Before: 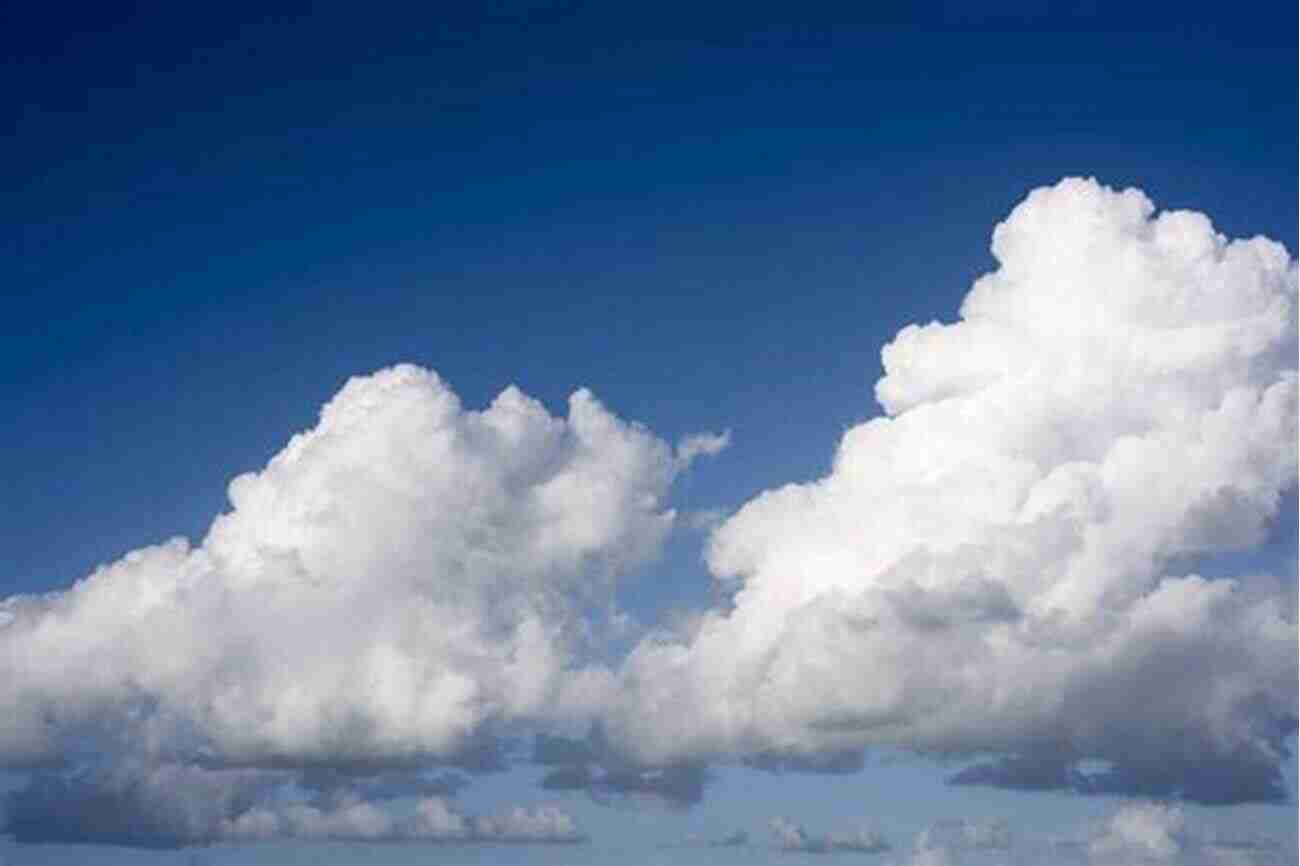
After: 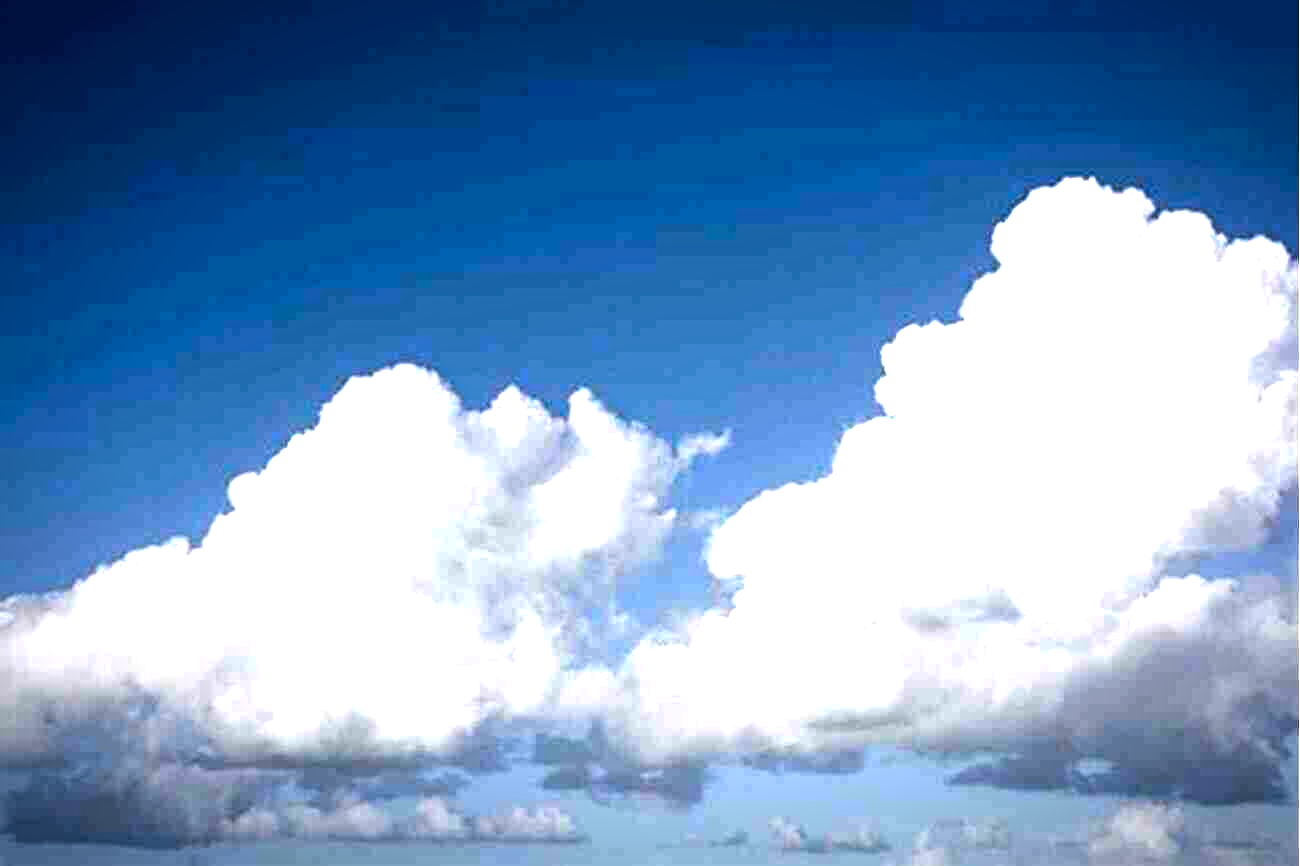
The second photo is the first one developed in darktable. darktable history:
tone equalizer: -8 EV -0.73 EV, -7 EV -0.734 EV, -6 EV -0.598 EV, -5 EV -0.377 EV, -3 EV 0.375 EV, -2 EV 0.6 EV, -1 EV 0.699 EV, +0 EV 0.748 EV, edges refinement/feathering 500, mask exposure compensation -1.57 EV, preserve details no
exposure: black level correction 0, exposure 0.68 EV, compensate highlight preservation false
haze removal: adaptive false
vignetting: saturation -0.028, automatic ratio true, unbound false
